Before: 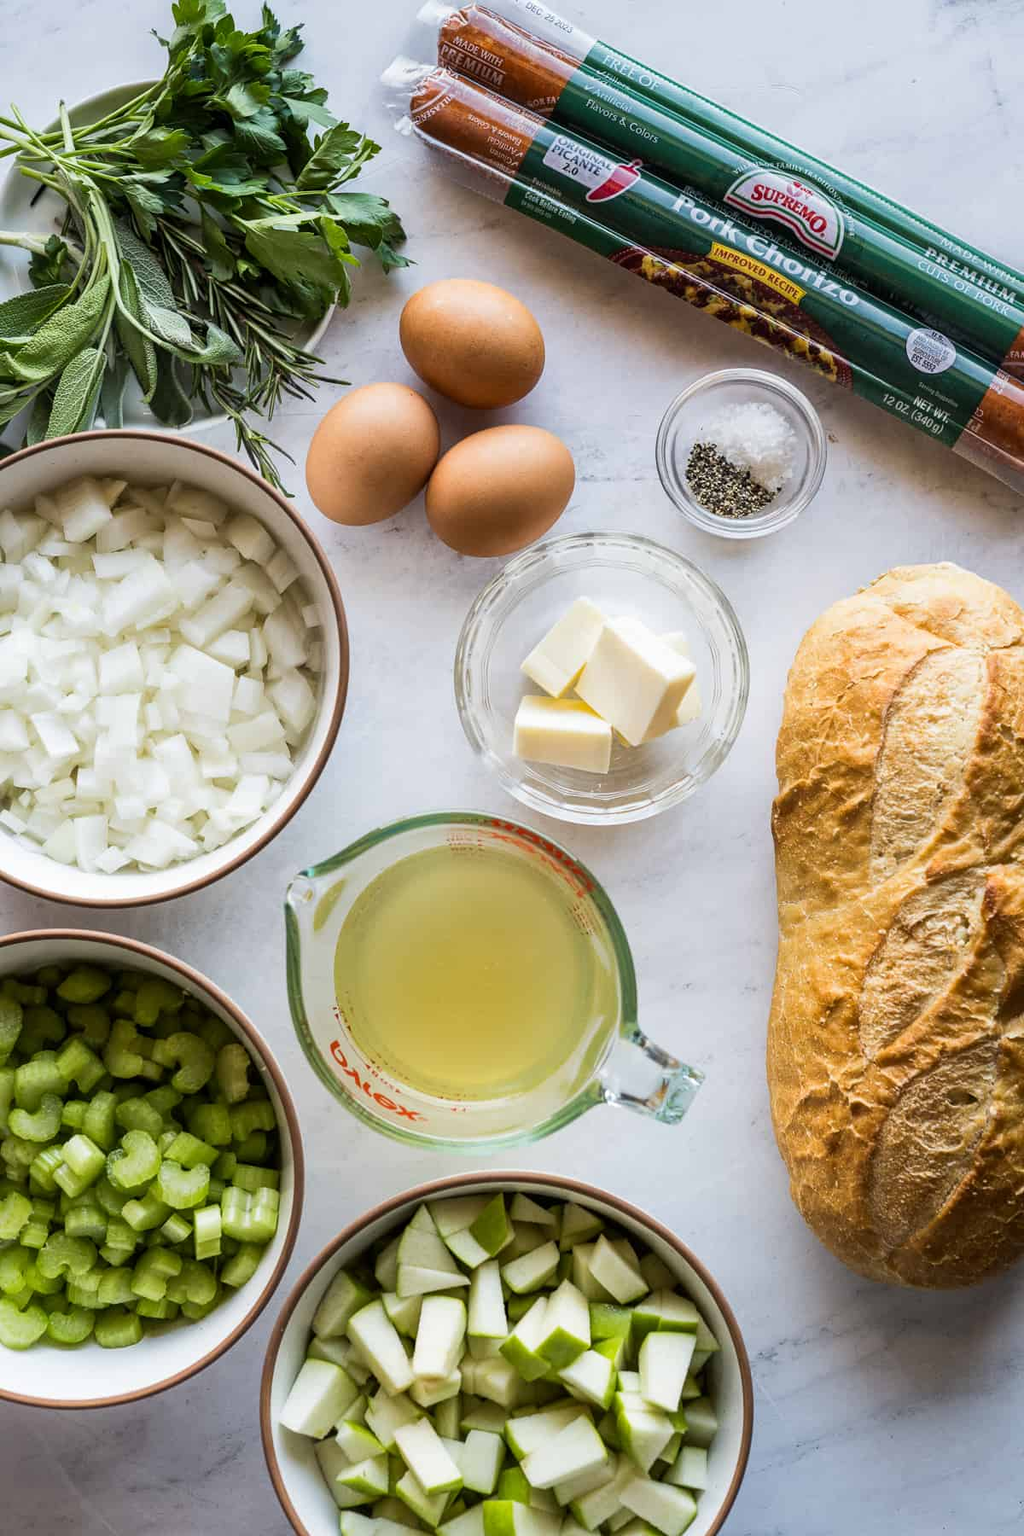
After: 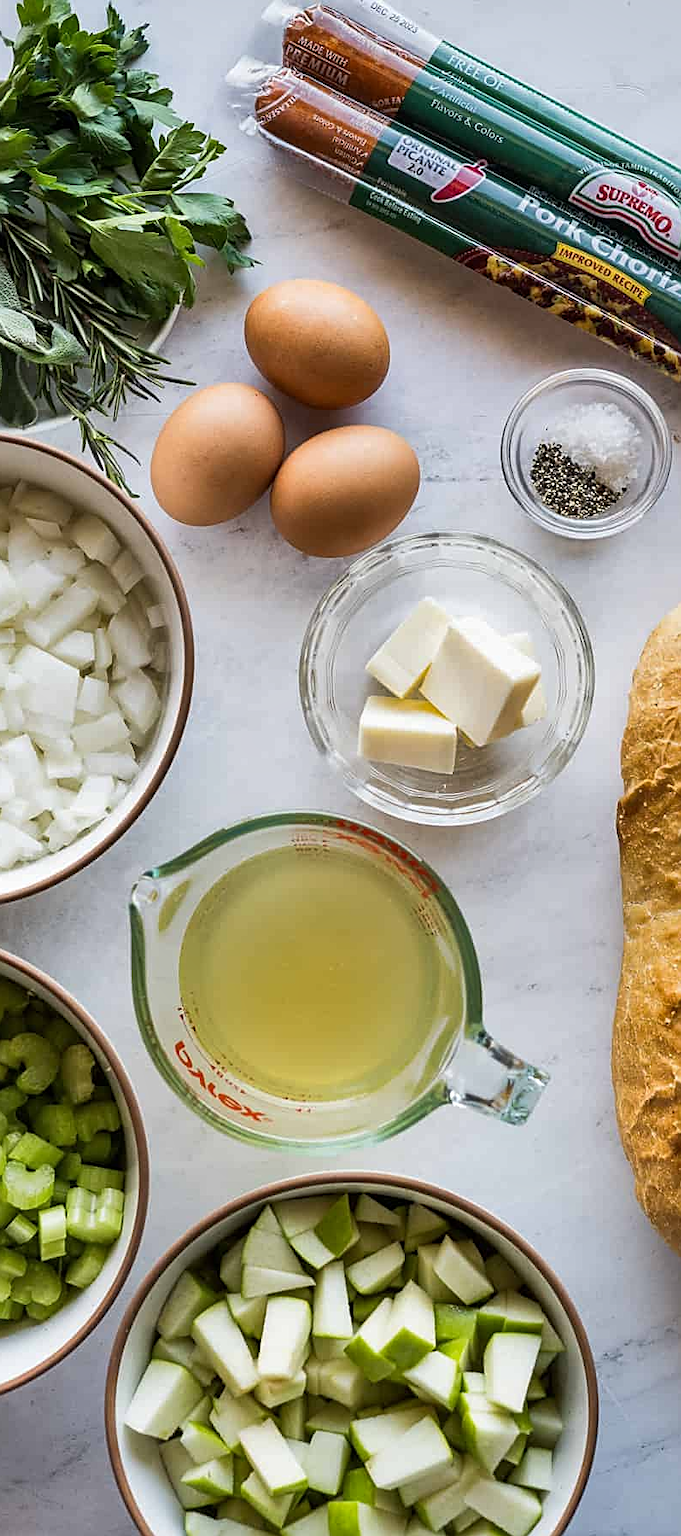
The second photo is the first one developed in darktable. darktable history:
sharpen: on, module defaults
shadows and highlights: highlights color adjustment 0.228%, soften with gaussian
crop and rotate: left 15.198%, right 18.255%
